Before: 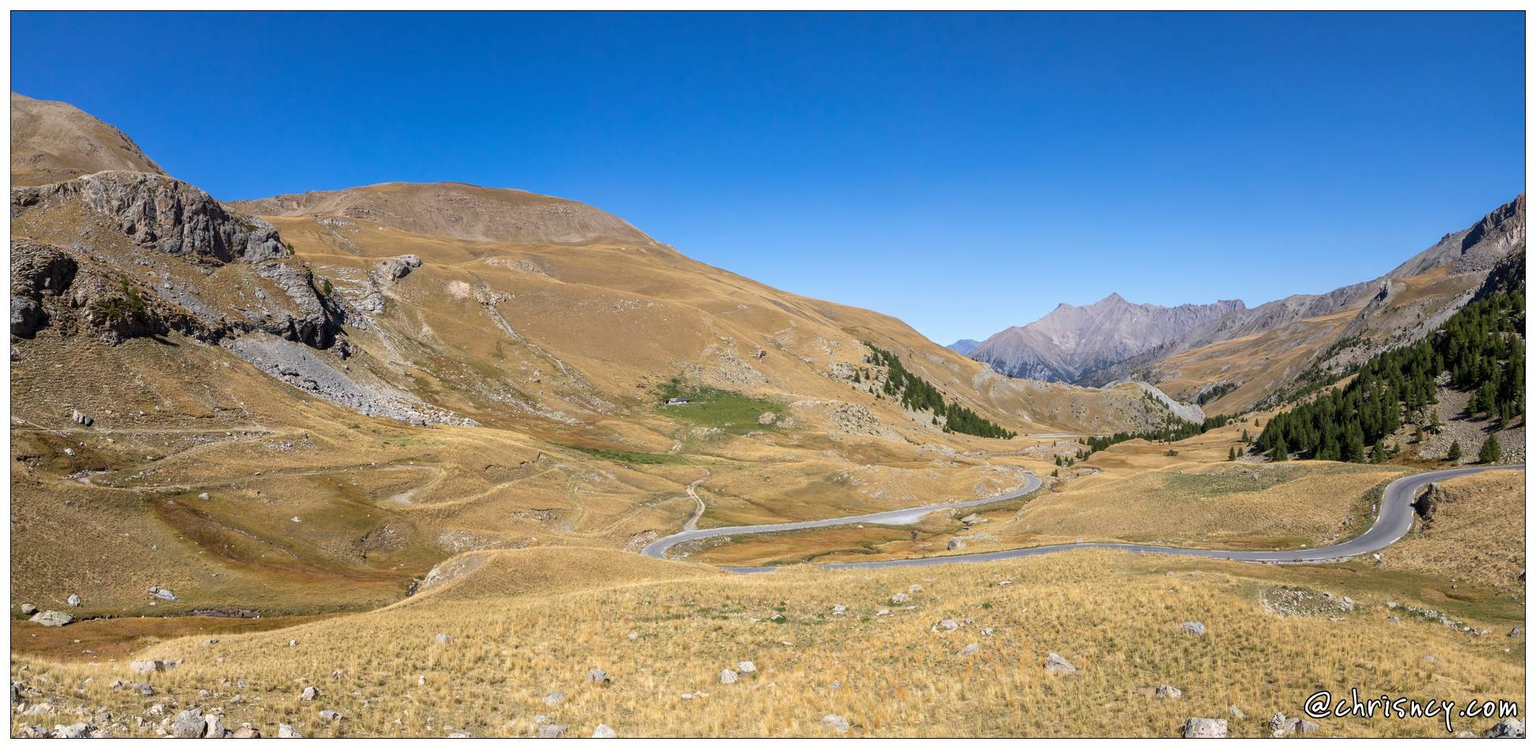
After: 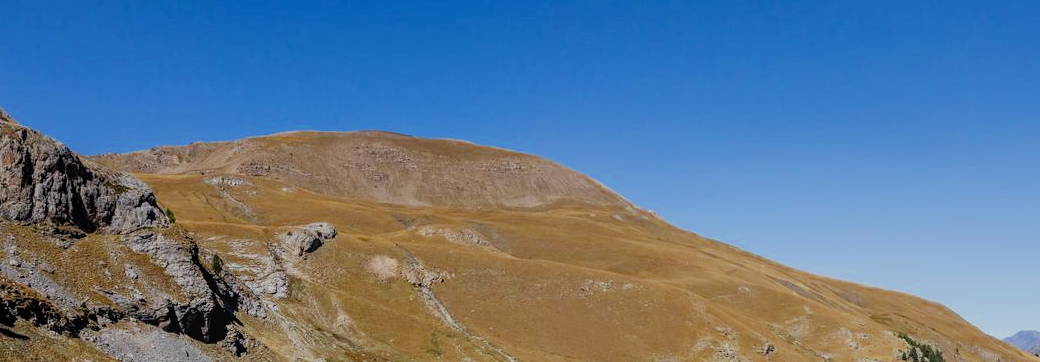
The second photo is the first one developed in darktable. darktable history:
crop: left 10.219%, top 10.612%, right 36.17%, bottom 51.362%
local contrast: detail 109%
exposure: black level correction 0.009, compensate highlight preservation false
filmic rgb: black relative exposure -7.65 EV, white relative exposure 4.56 EV, threshold 3.03 EV, hardness 3.61, enable highlight reconstruction true
color zones: curves: ch0 [(0.11, 0.396) (0.195, 0.36) (0.25, 0.5) (0.303, 0.412) (0.357, 0.544) (0.75, 0.5) (0.967, 0.328)]; ch1 [(0, 0.468) (0.112, 0.512) (0.202, 0.6) (0.25, 0.5) (0.307, 0.352) (0.357, 0.544) (0.75, 0.5) (0.963, 0.524)]
